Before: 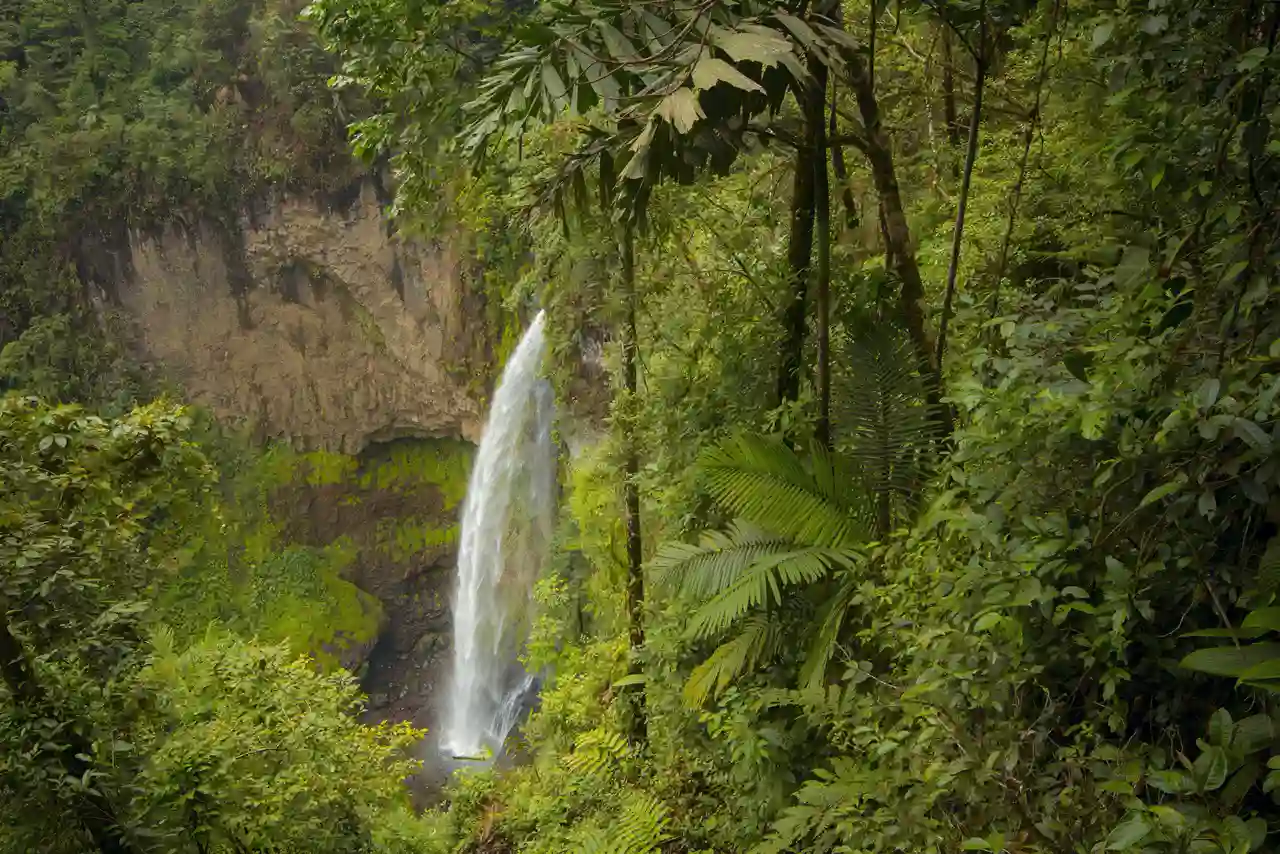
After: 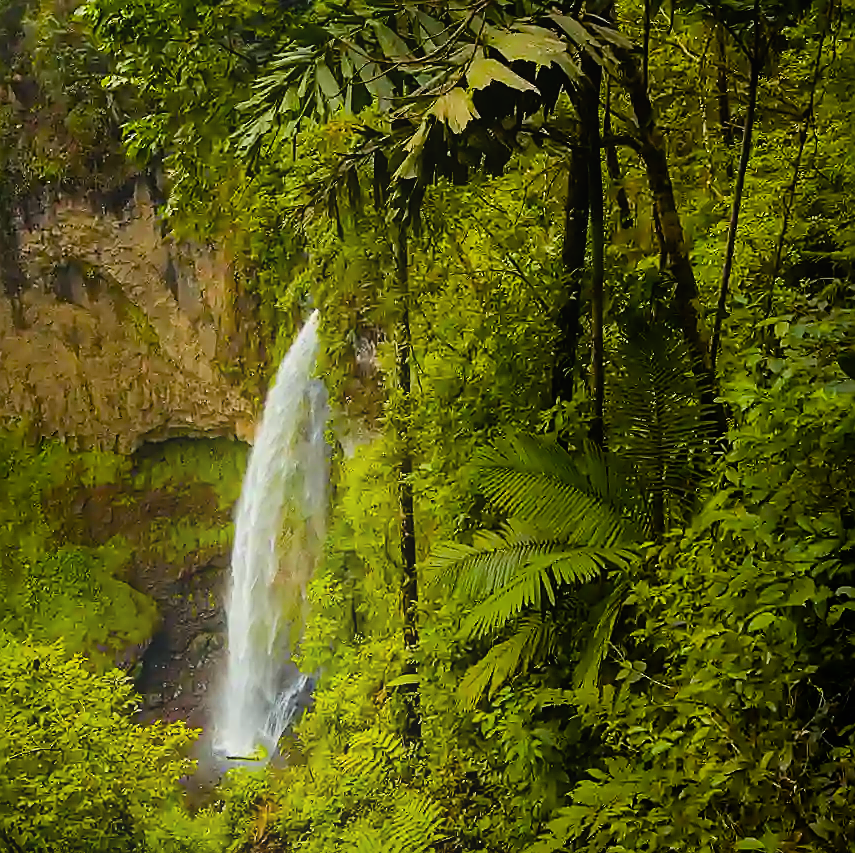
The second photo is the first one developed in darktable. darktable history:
bloom: on, module defaults
color balance rgb: linear chroma grading › global chroma 9%, perceptual saturation grading › global saturation 36%, perceptual saturation grading › shadows 35%, perceptual brilliance grading › global brilliance 15%, perceptual brilliance grading › shadows -35%, global vibrance 15%
sharpen: radius 1.4, amount 1.25, threshold 0.7
crop and rotate: left 17.732%, right 15.423%
filmic rgb: black relative exposure -7.65 EV, white relative exposure 4.56 EV, hardness 3.61, color science v6 (2022)
